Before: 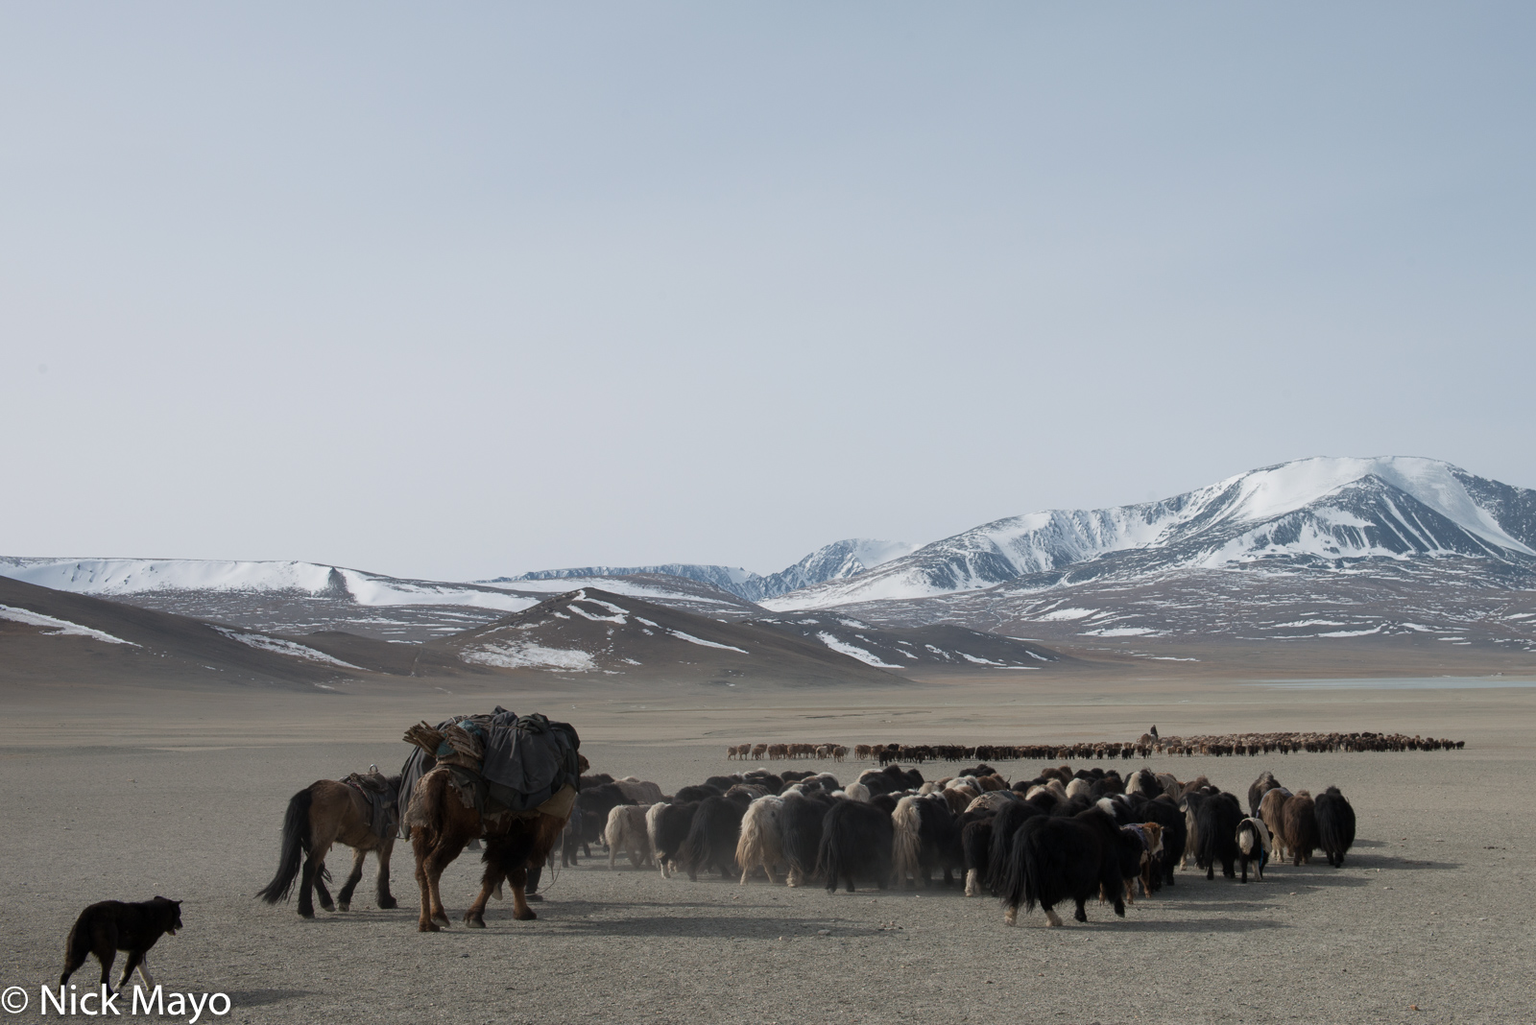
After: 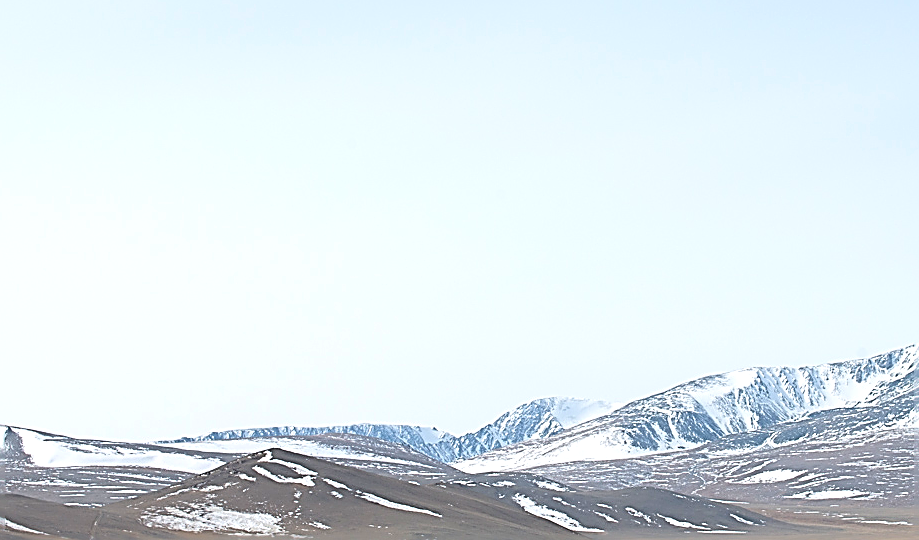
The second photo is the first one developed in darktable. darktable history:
contrast equalizer: y [[0.5 ×6], [0.5 ×6], [0.5, 0.5, 0.501, 0.545, 0.707, 0.863], [0 ×6], [0 ×6]]
sharpen: amount 1.985
exposure: black level correction 0.001, exposure 1.037 EV, compensate exposure bias true, compensate highlight preservation false
levels: levels [0.073, 0.497, 0.972]
crop: left 21.127%, top 15.397%, right 21.417%, bottom 34.003%
contrast brightness saturation: contrast -0.203, saturation 0.188
